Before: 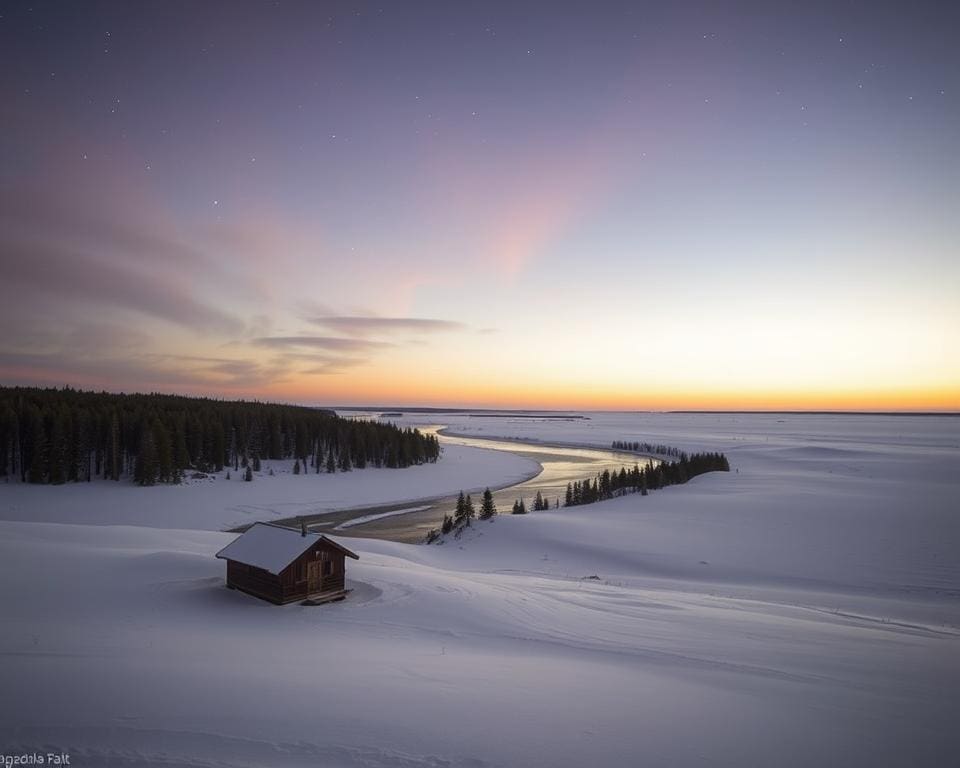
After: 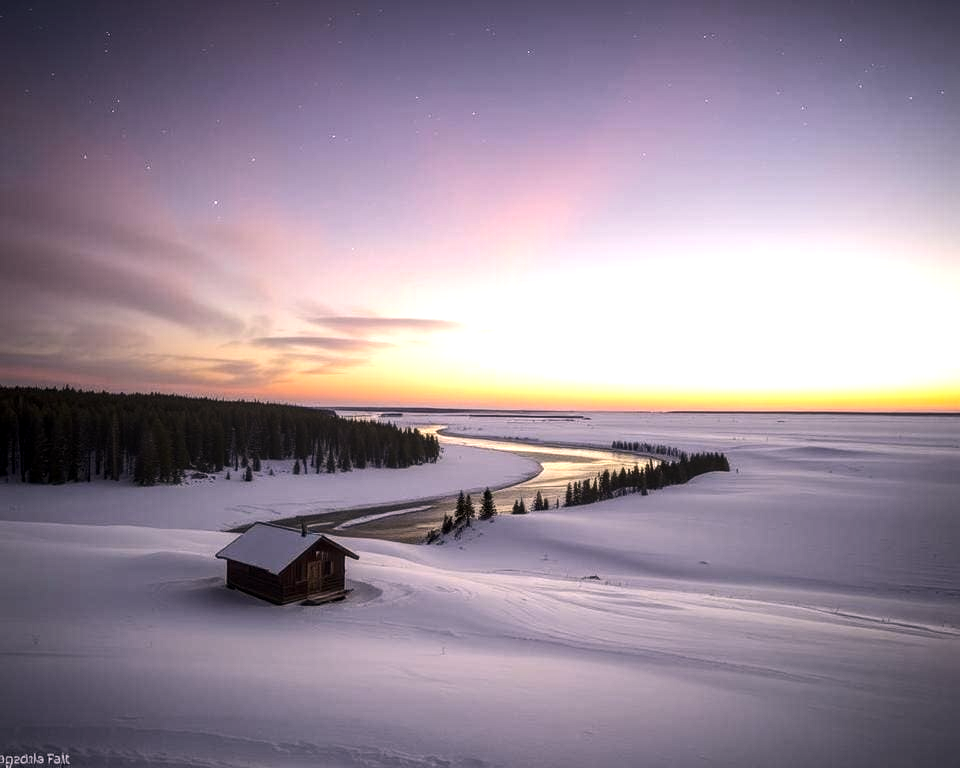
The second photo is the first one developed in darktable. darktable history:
color balance: output saturation 110%
color correction: highlights a* 7.34, highlights b* 4.37
local contrast: on, module defaults
tone equalizer: -8 EV -0.75 EV, -7 EV -0.7 EV, -6 EV -0.6 EV, -5 EV -0.4 EV, -3 EV 0.4 EV, -2 EV 0.6 EV, -1 EV 0.7 EV, +0 EV 0.75 EV, edges refinement/feathering 500, mask exposure compensation -1.57 EV, preserve details no
